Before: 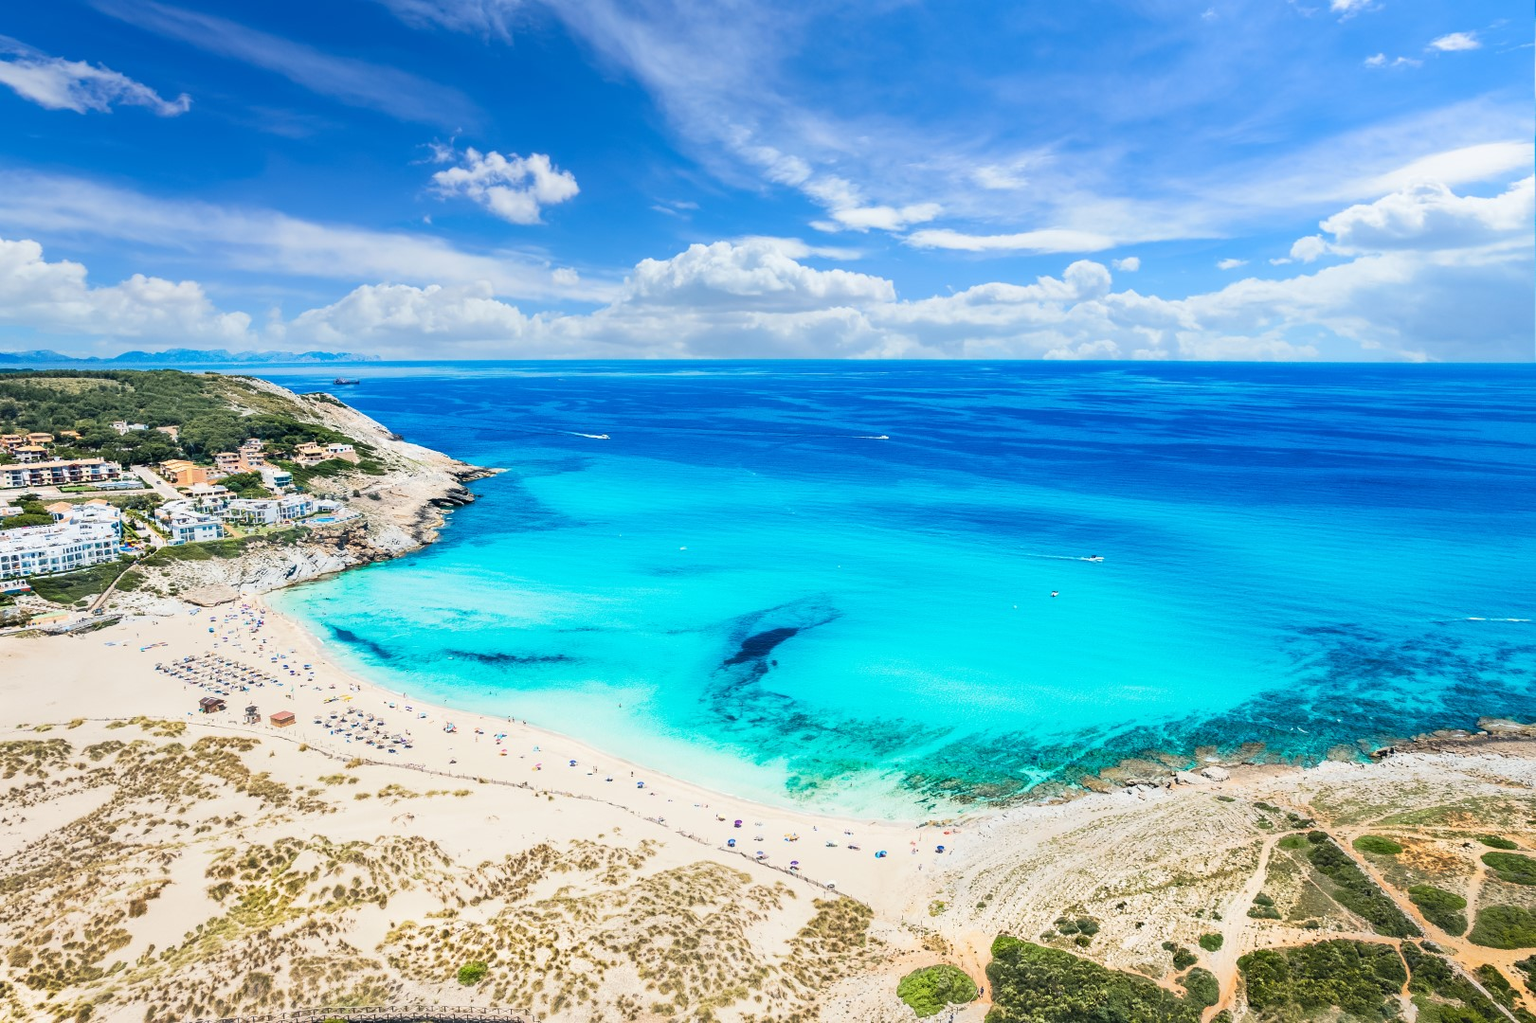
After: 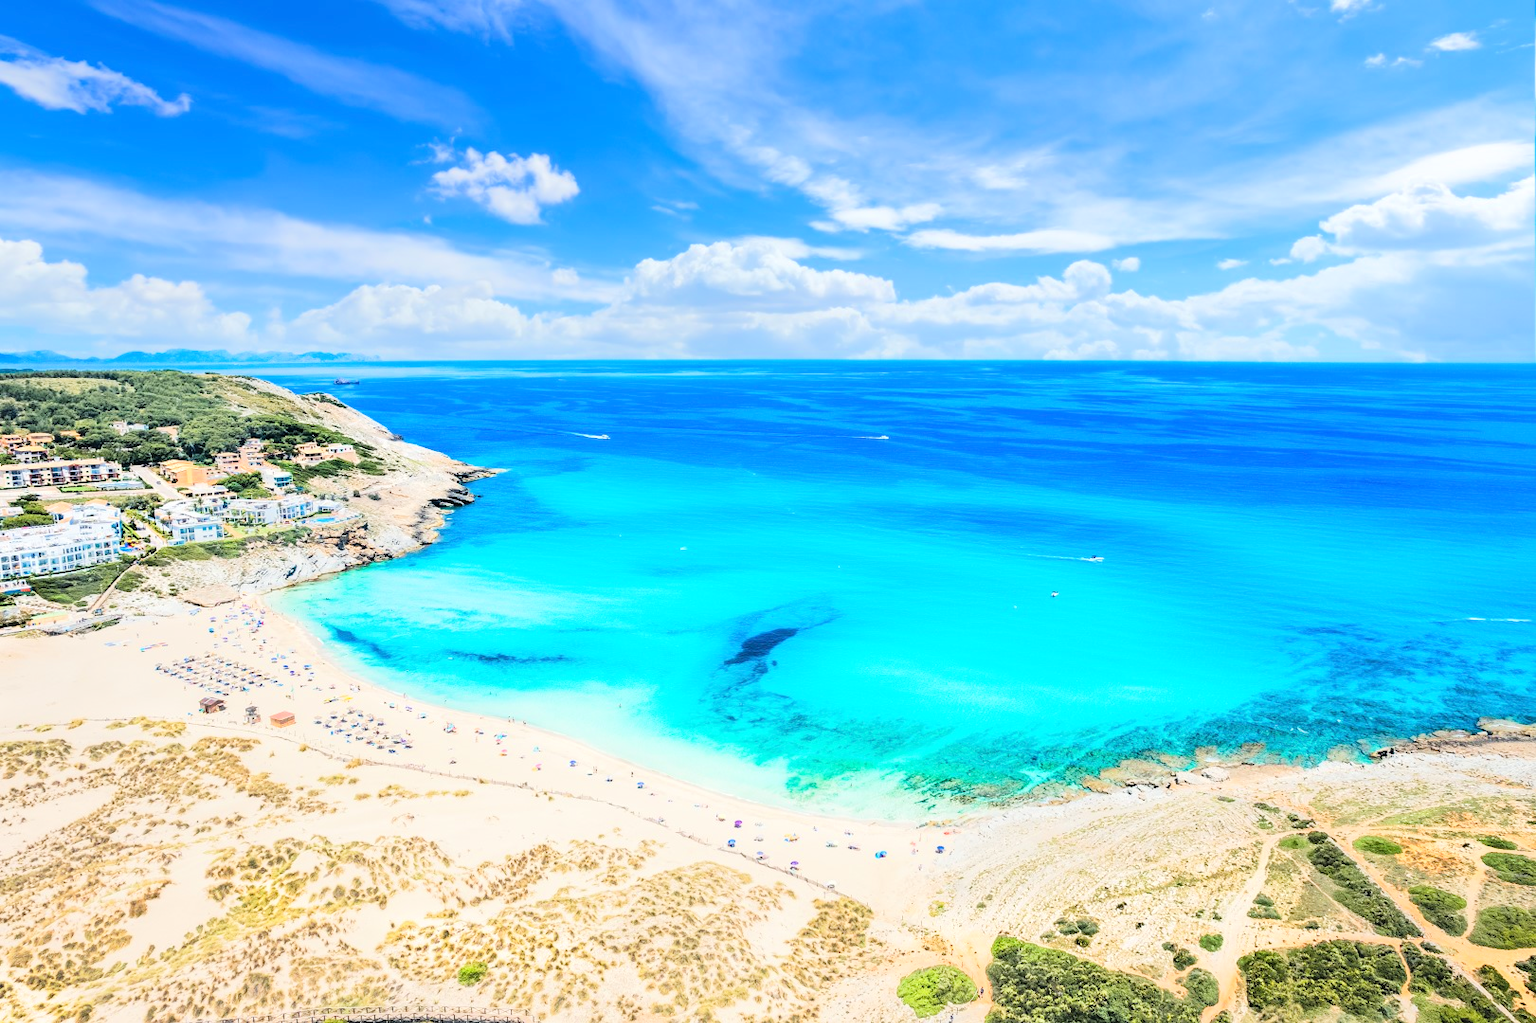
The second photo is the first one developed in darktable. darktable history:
tone equalizer: -7 EV 0.145 EV, -6 EV 0.612 EV, -5 EV 1.19 EV, -4 EV 1.32 EV, -3 EV 1.17 EV, -2 EV 0.6 EV, -1 EV 0.151 EV, edges refinement/feathering 500, mask exposure compensation -1.57 EV, preserve details no
